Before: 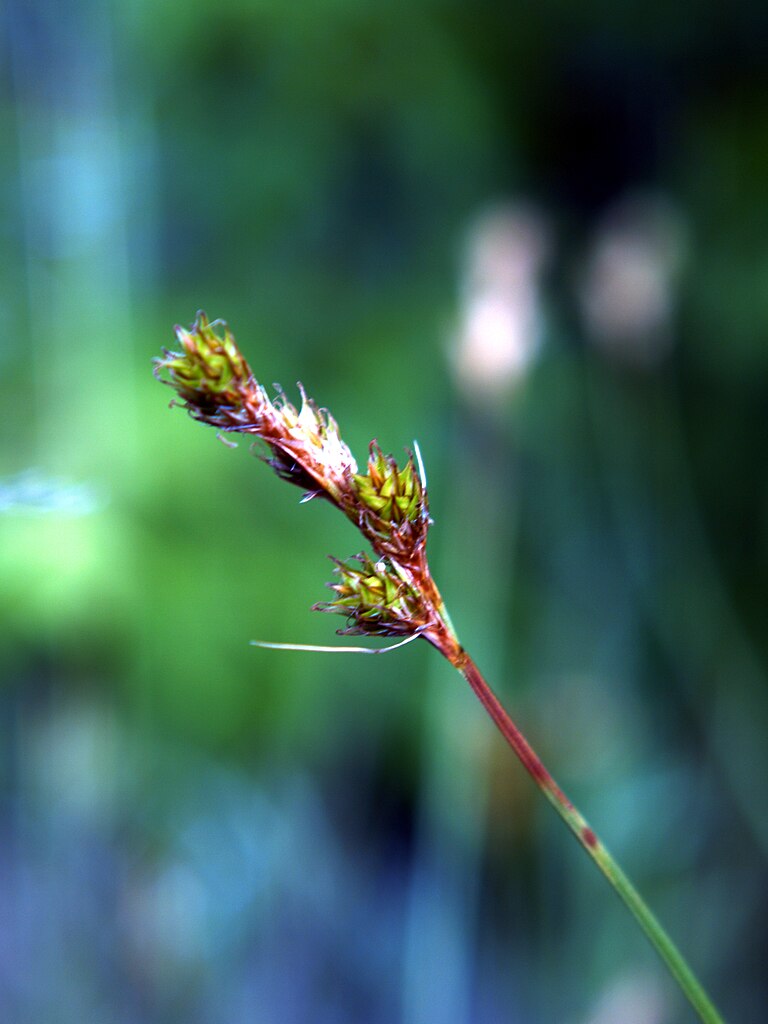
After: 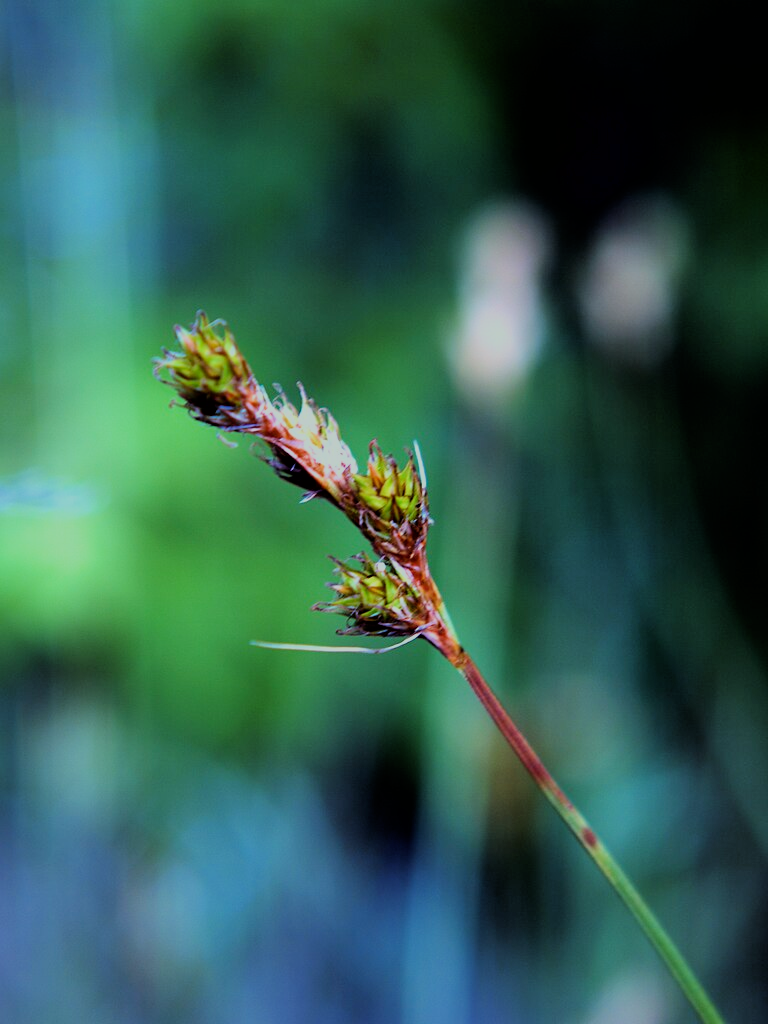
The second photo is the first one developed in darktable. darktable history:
filmic rgb: black relative exposure -6.15 EV, white relative exposure 6.96 EV, hardness 2.23, color science v6 (2022)
color correction: highlights a* -6.69, highlights b* 0.49
